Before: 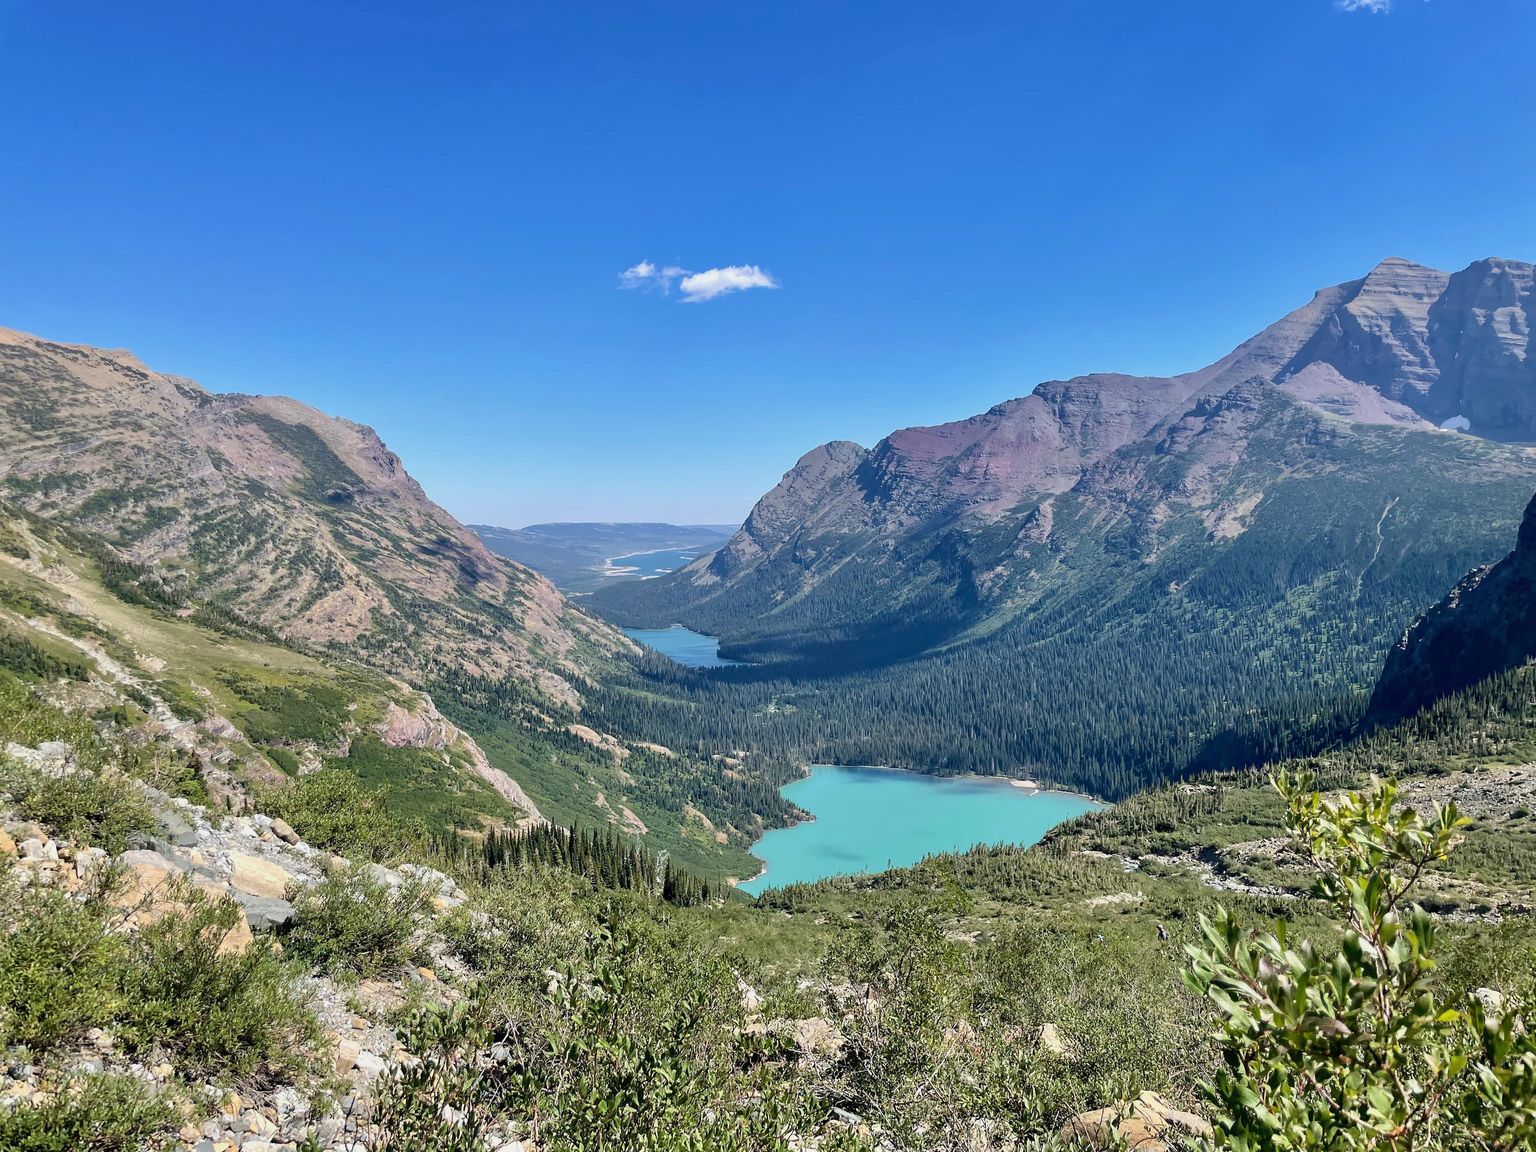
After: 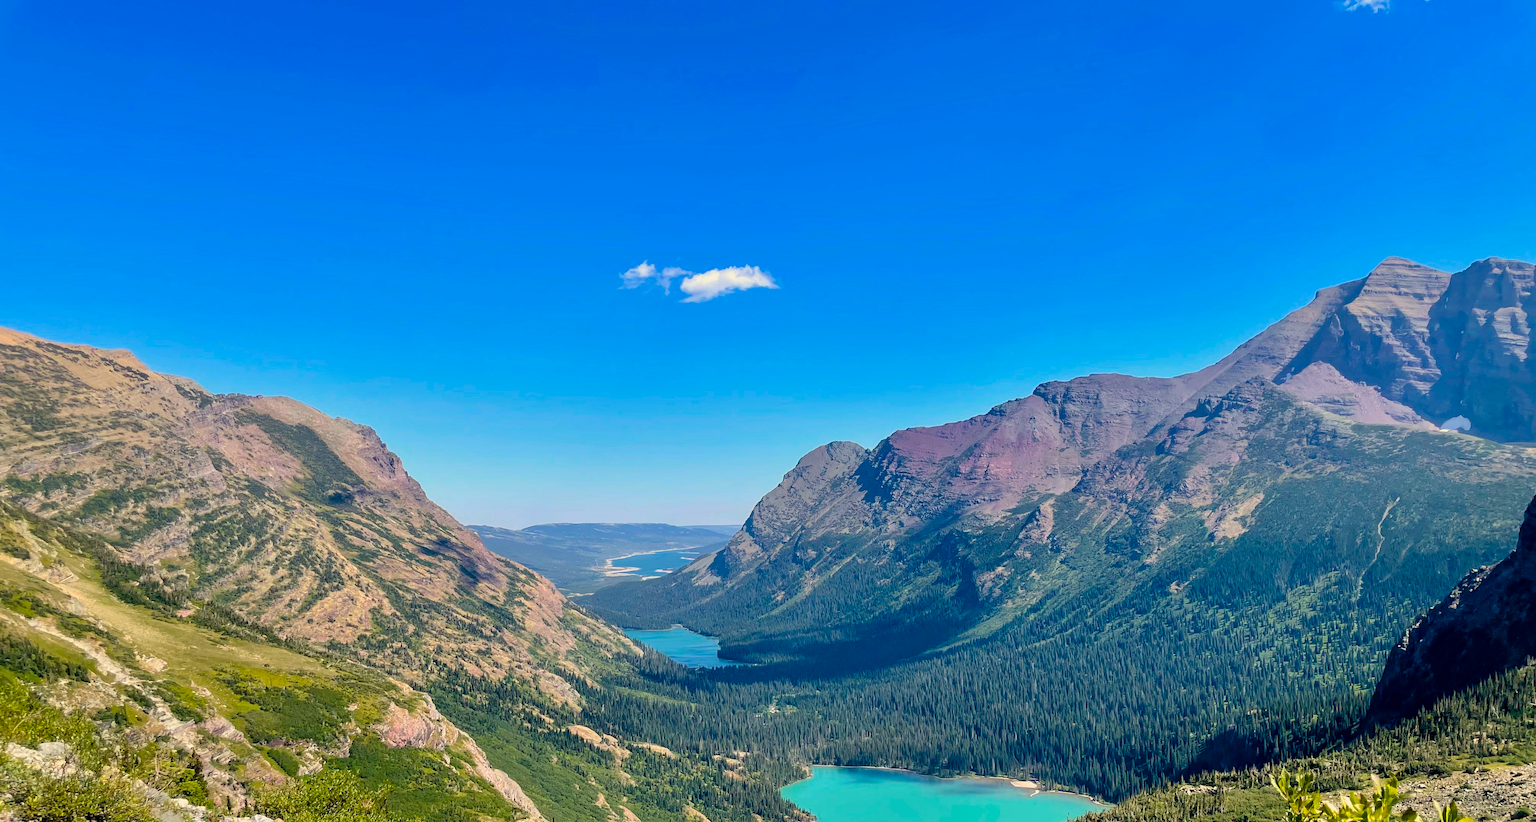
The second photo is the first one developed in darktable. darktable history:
crop: bottom 28.576%
white balance: red 1.045, blue 0.932
color balance rgb: linear chroma grading › global chroma 15%, perceptual saturation grading › global saturation 30%
